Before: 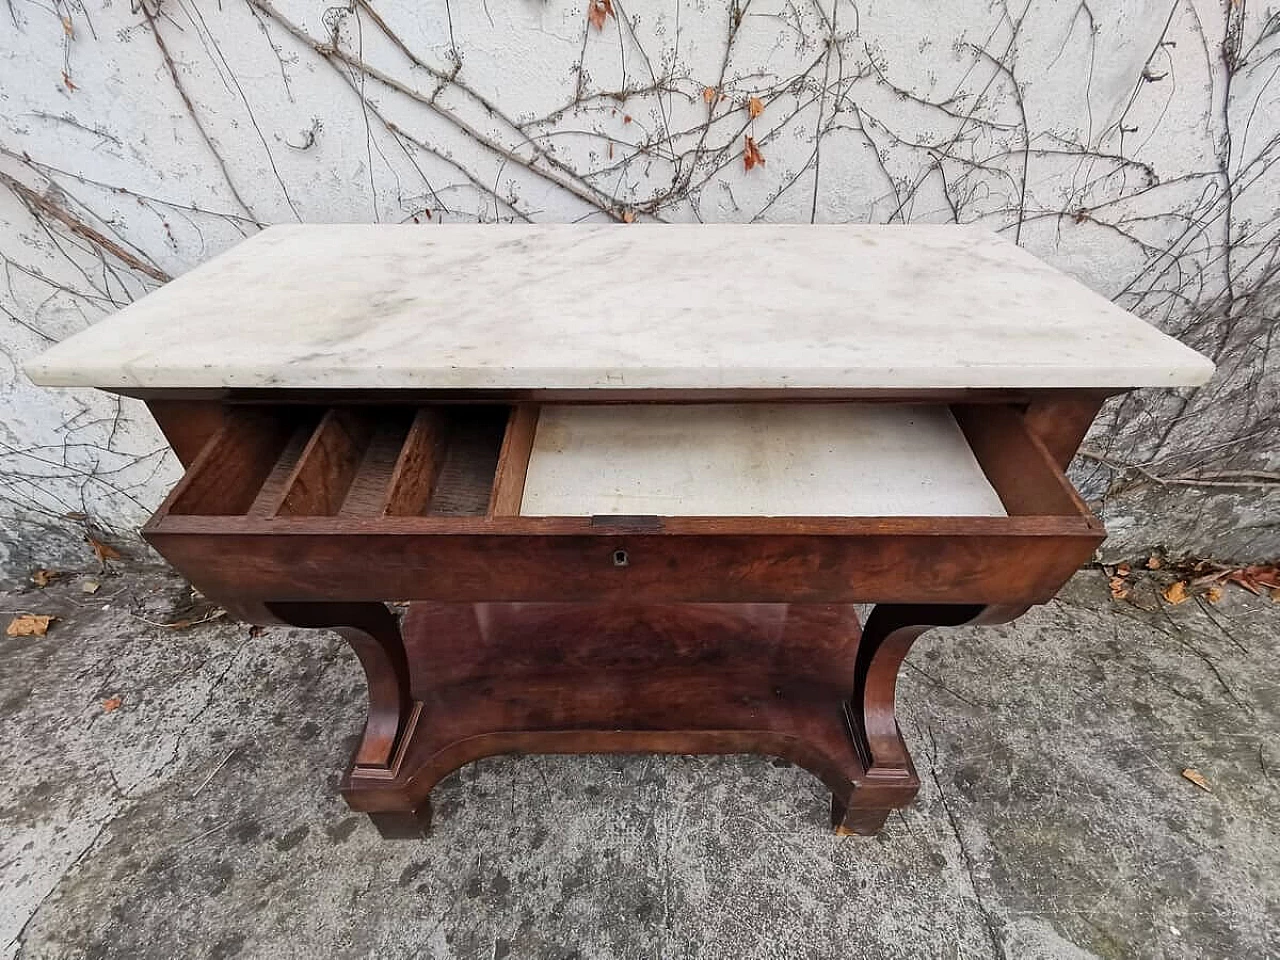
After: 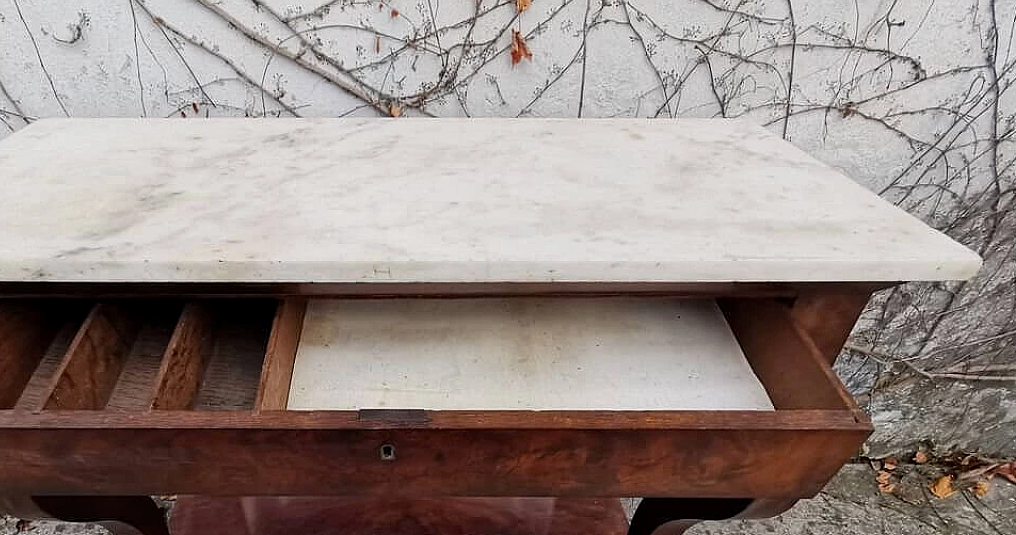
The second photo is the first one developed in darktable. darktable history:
crop: left 18.272%, top 11.111%, right 2.33%, bottom 33.13%
exposure: black level correction 0.002, exposure -0.108 EV, compensate exposure bias true, compensate highlight preservation false
